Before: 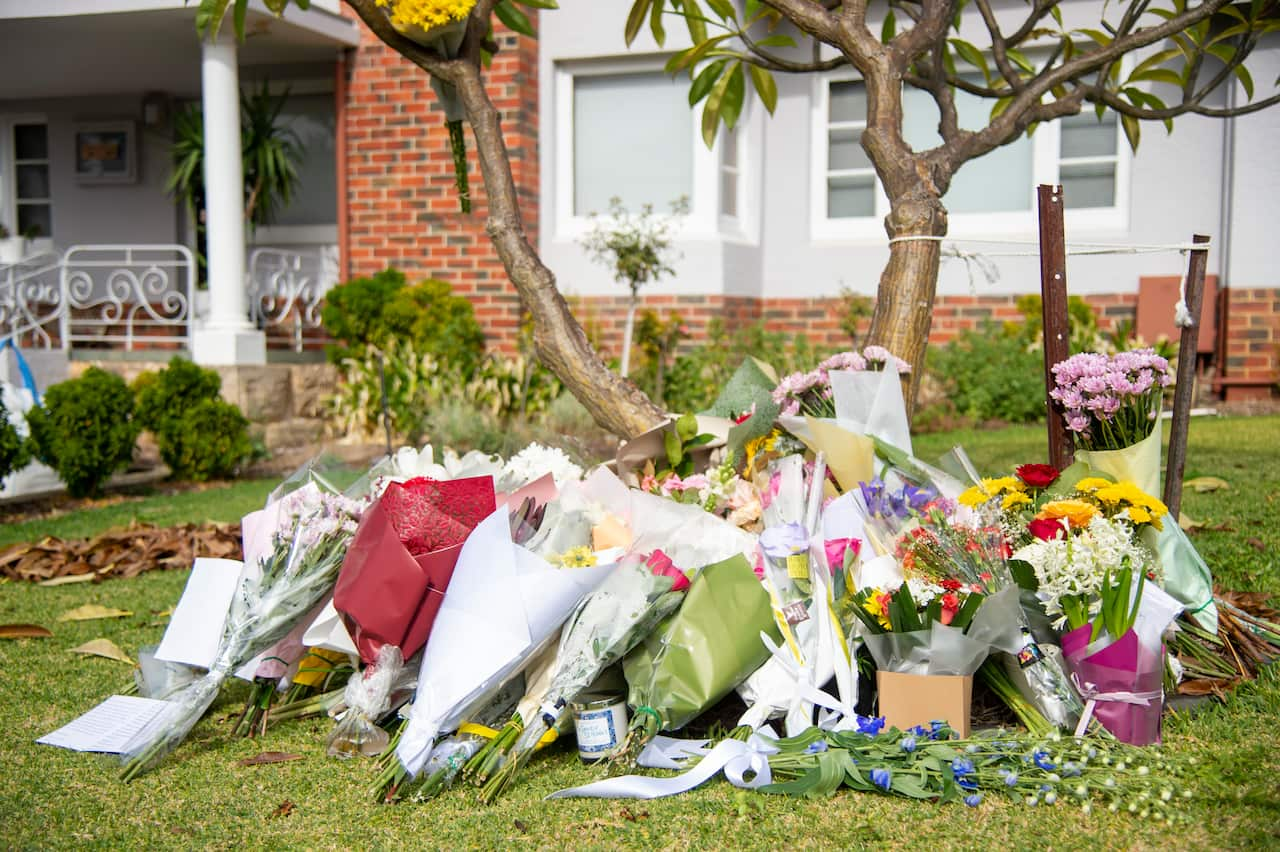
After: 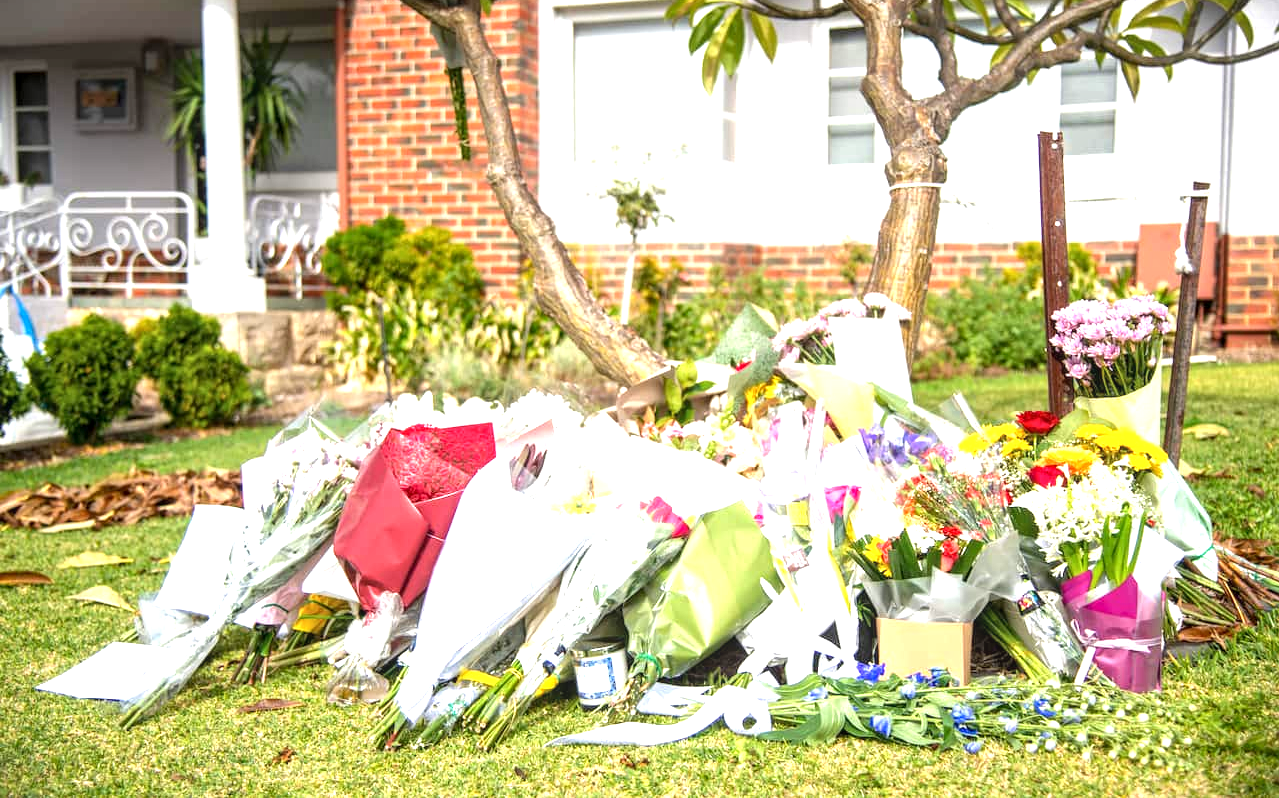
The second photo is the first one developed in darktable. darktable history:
exposure: black level correction 0, exposure 1.096 EV, compensate highlight preservation false
crop and rotate: top 6.302%
tone equalizer: smoothing diameter 24.79%, edges refinement/feathering 9.99, preserve details guided filter
local contrast: on, module defaults
